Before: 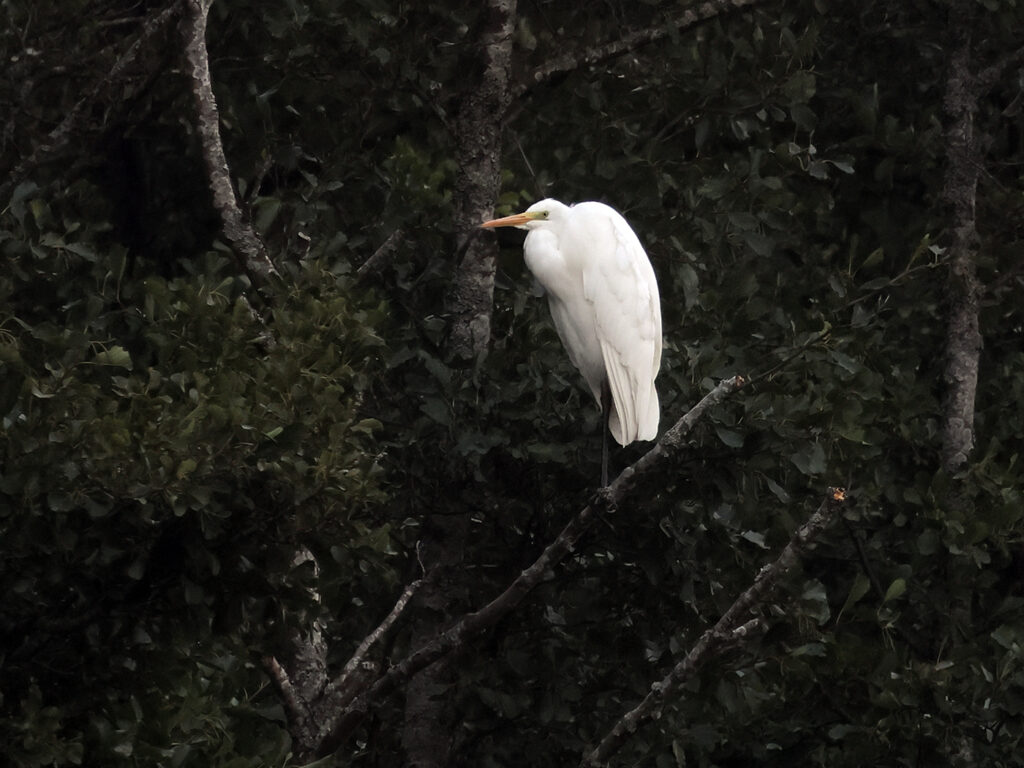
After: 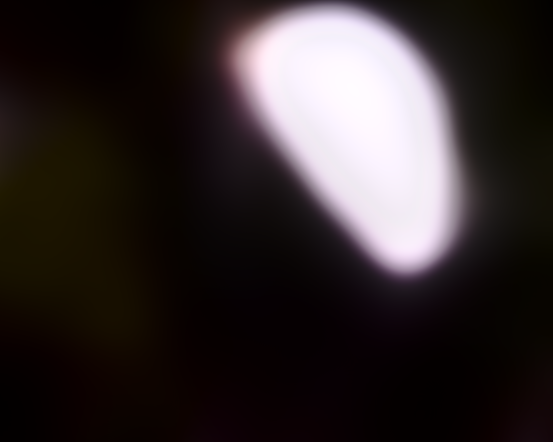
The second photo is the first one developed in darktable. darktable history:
white balance: red 1.042, blue 1.17
crop: left 25%, top 25%, right 25%, bottom 25%
base curve: curves: ch0 [(0, 0) (0.028, 0.03) (0.121, 0.232) (0.46, 0.748) (0.859, 0.968) (1, 1)], preserve colors none
lowpass: radius 31.92, contrast 1.72, brightness -0.98, saturation 0.94
rotate and perspective: rotation -6.83°, automatic cropping off
local contrast: highlights 19%, detail 186%
exposure: black level correction 0, exposure 1 EV, compensate exposure bias true, compensate highlight preservation false
contrast brightness saturation: contrast 0.26, brightness 0.02, saturation 0.87
